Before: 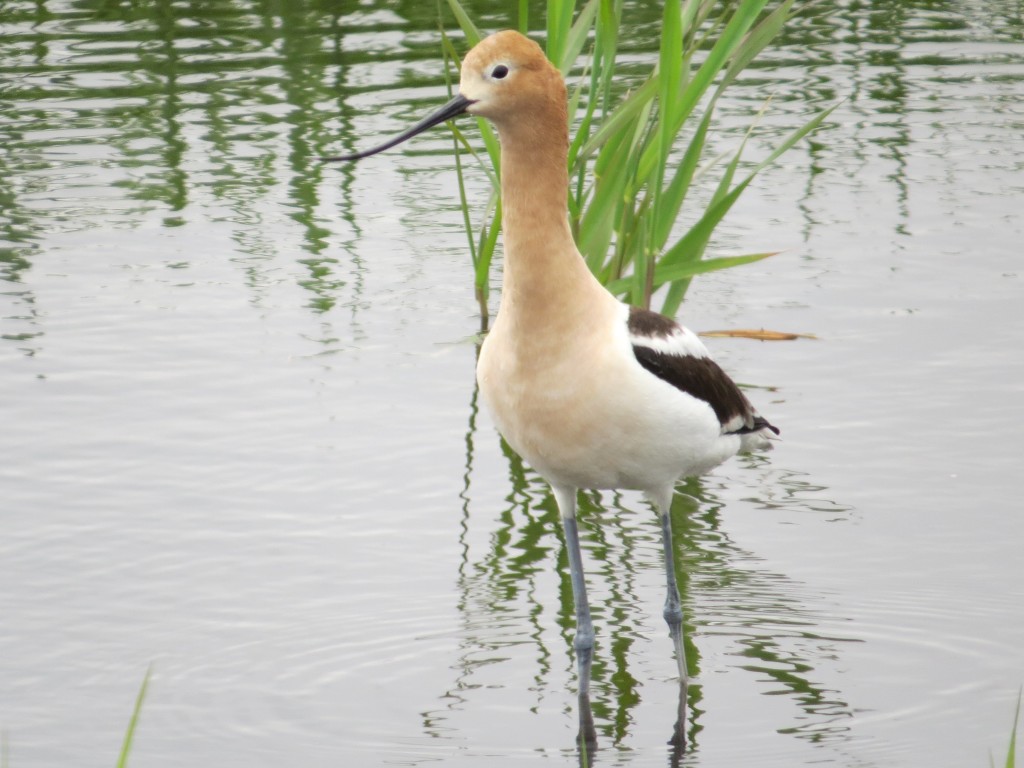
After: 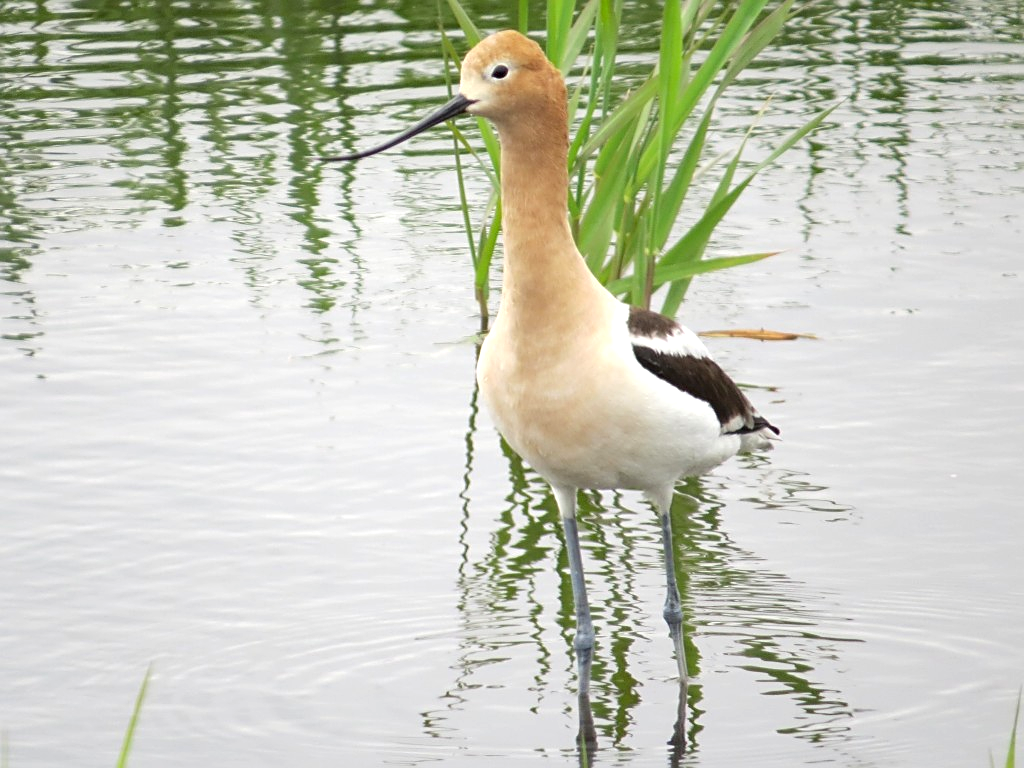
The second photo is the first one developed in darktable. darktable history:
haze removal: strength 0.12, distance 0.25, compatibility mode true, adaptive false
exposure: exposure 0.3 EV, compensate highlight preservation false
sharpen: on, module defaults
